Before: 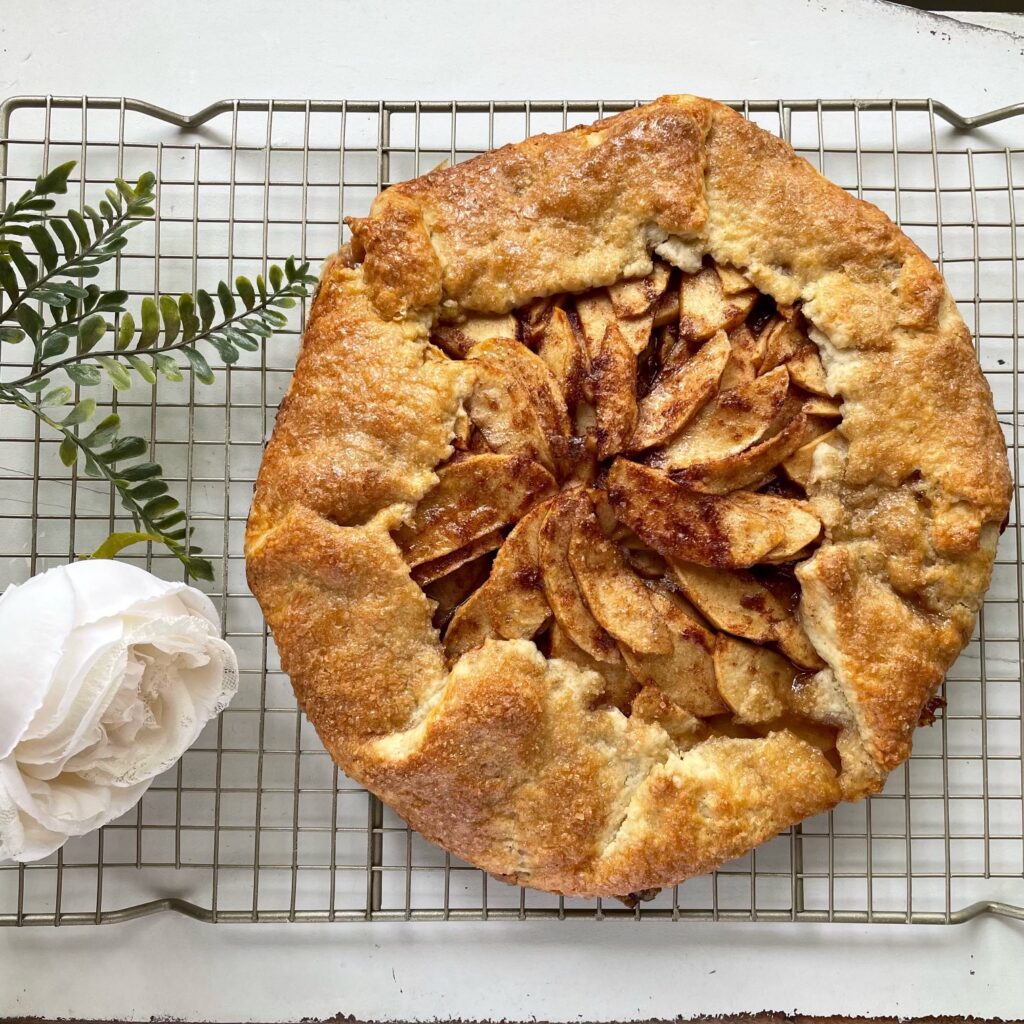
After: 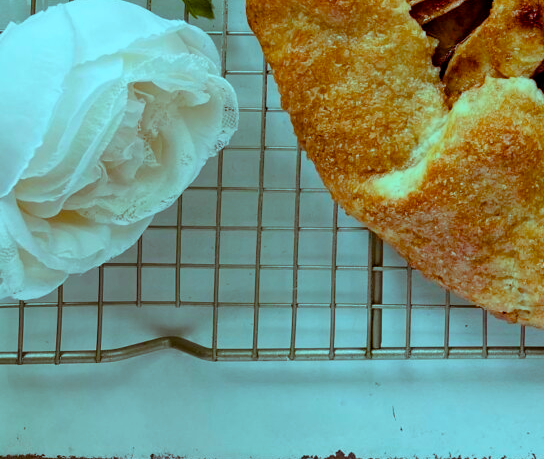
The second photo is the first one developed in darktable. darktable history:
crop and rotate: top 54.959%, right 46.815%, bottom 0.126%
color balance rgb: shadows lift › hue 87.73°, highlights gain › luminance -33.036%, highlights gain › chroma 5.763%, highlights gain › hue 217.26°, global offset › luminance -0.284%, global offset › hue 262.25°, perceptual saturation grading › global saturation 20%, perceptual saturation grading › highlights -25.642%, perceptual saturation grading › shadows 49.551%, contrast 4.822%
contrast brightness saturation: saturation 0.097
